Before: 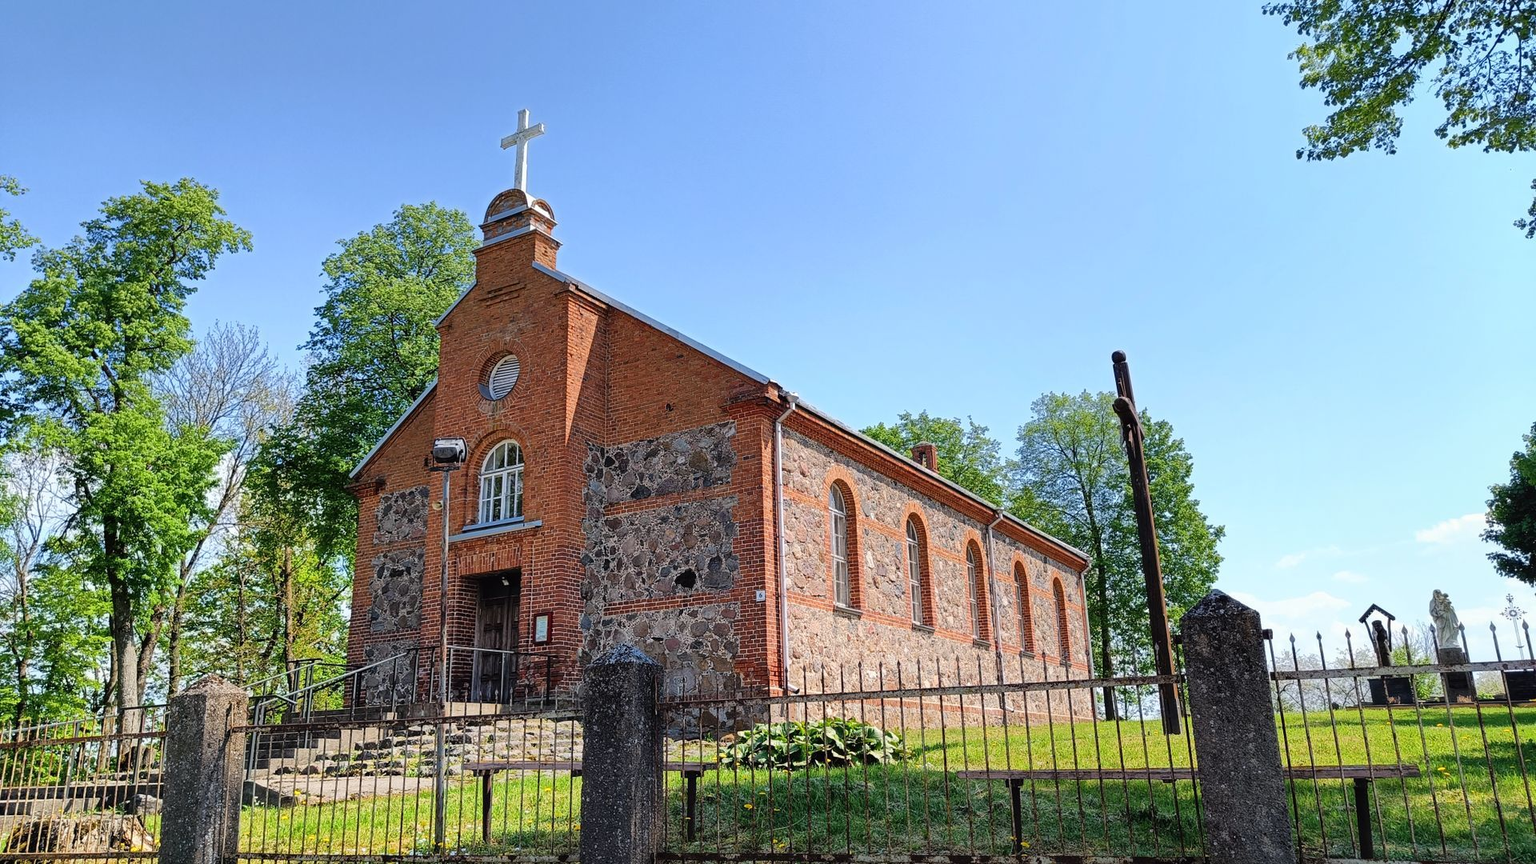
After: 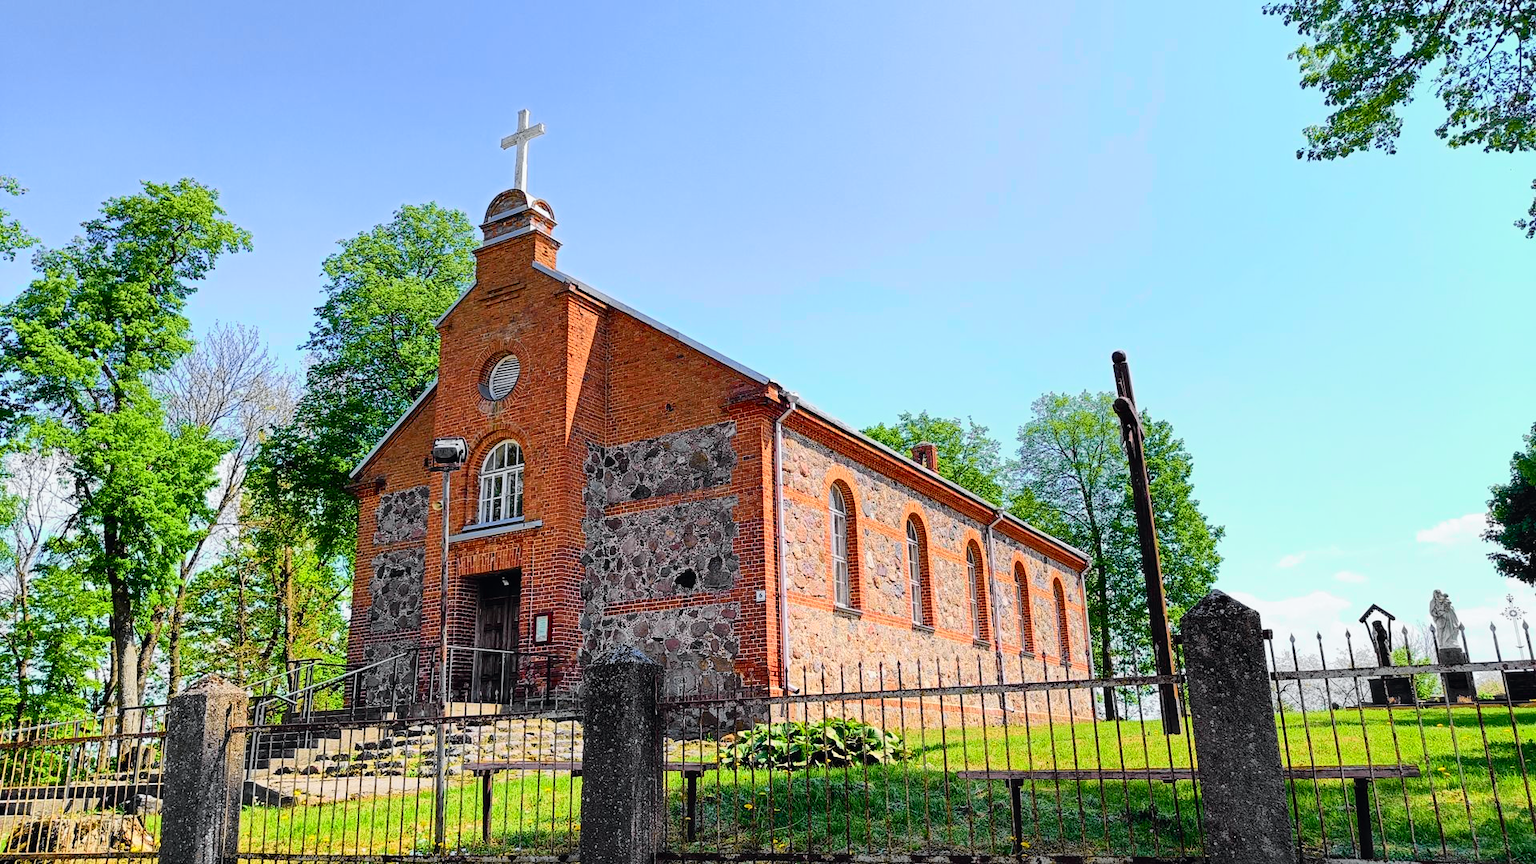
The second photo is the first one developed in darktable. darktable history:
tone curve: curves: ch0 [(0, 0) (0.071, 0.047) (0.266, 0.26) (0.491, 0.552) (0.753, 0.818) (1, 0.983)]; ch1 [(0, 0) (0.346, 0.307) (0.408, 0.369) (0.463, 0.443) (0.482, 0.493) (0.502, 0.5) (0.517, 0.518) (0.55, 0.573) (0.597, 0.641) (0.651, 0.709) (1, 1)]; ch2 [(0, 0) (0.346, 0.34) (0.434, 0.46) (0.485, 0.494) (0.5, 0.494) (0.517, 0.506) (0.535, 0.545) (0.583, 0.634) (0.625, 0.686) (1, 1)], color space Lab, independent channels, preserve colors none
